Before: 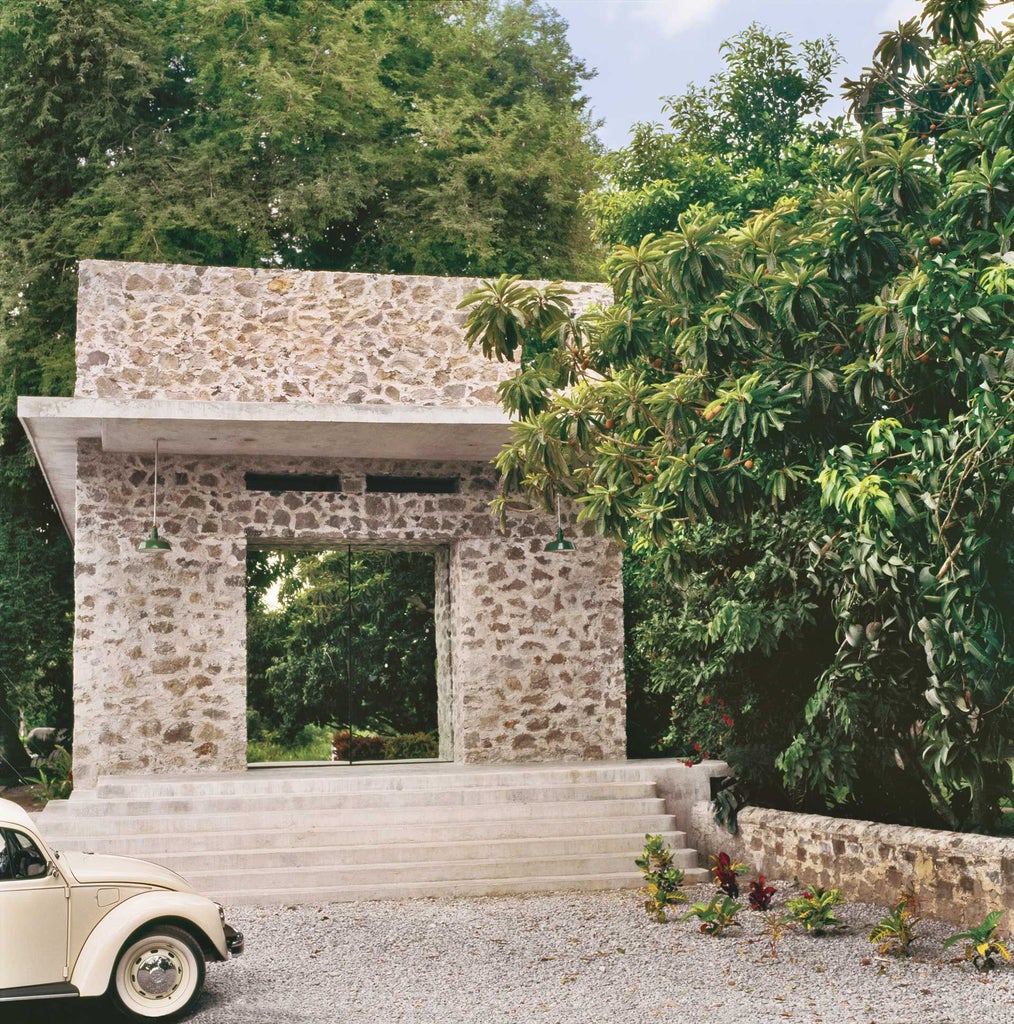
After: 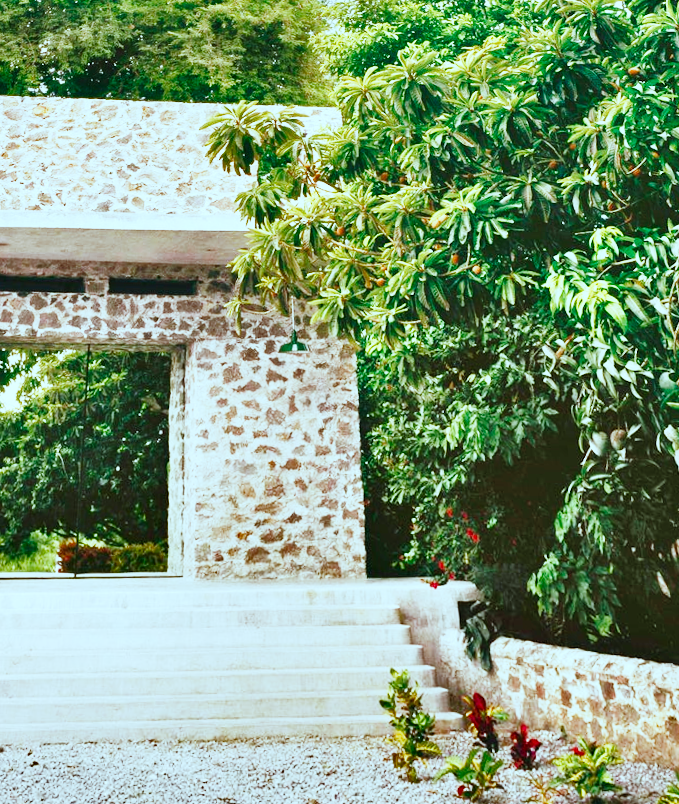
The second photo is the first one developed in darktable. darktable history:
base curve: curves: ch0 [(0, 0) (0, 0.001) (0.001, 0.001) (0.004, 0.002) (0.007, 0.004) (0.015, 0.013) (0.033, 0.045) (0.052, 0.096) (0.075, 0.17) (0.099, 0.241) (0.163, 0.42) (0.219, 0.55) (0.259, 0.616) (0.327, 0.722) (0.365, 0.765) (0.522, 0.873) (0.547, 0.881) (0.689, 0.919) (0.826, 0.952) (1, 1)], preserve colors none
color balance rgb: perceptual saturation grading › global saturation 20%, perceptual saturation grading › highlights -25%, perceptual saturation grading › shadows 25%
crop: left 19.159%, top 9.58%, bottom 9.58%
shadows and highlights: radius 118.69, shadows 42.21, highlights -61.56, soften with gaussian
rotate and perspective: rotation 0.72°, lens shift (vertical) -0.352, lens shift (horizontal) -0.051, crop left 0.152, crop right 0.859, crop top 0.019, crop bottom 0.964
color correction: highlights a* -10.04, highlights b* -10.37
